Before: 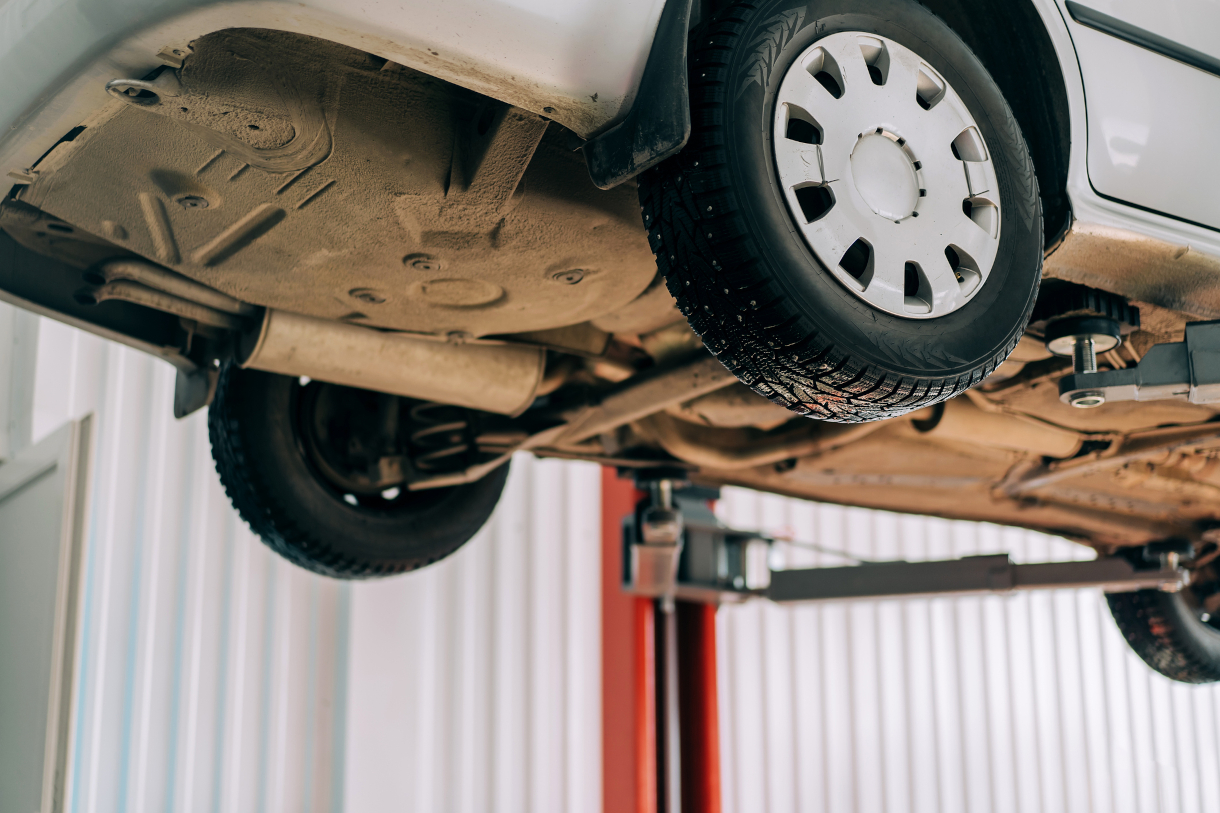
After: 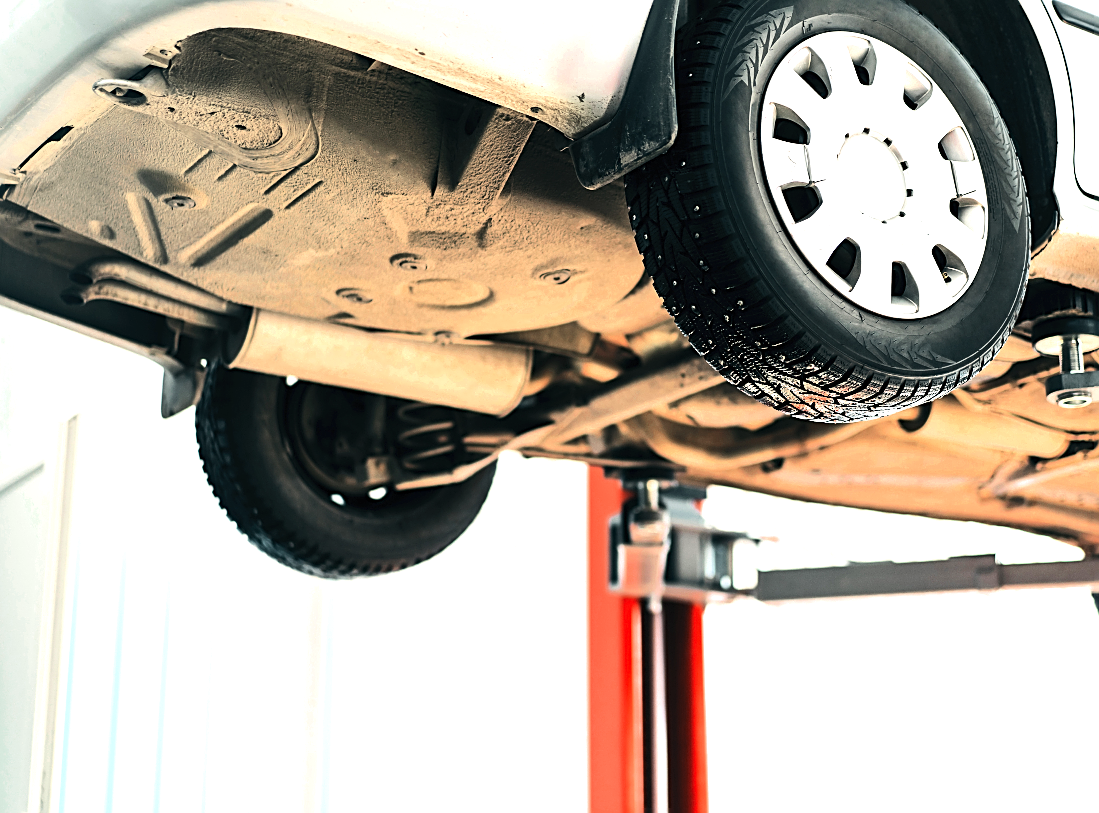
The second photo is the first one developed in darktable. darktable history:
sharpen: on, module defaults
crop and rotate: left 1.088%, right 8.807%
exposure: black level correction 0, exposure 1 EV, compensate exposure bias true, compensate highlight preservation false
color zones: curves: ch0 [(0, 0.5) (0.125, 0.4) (0.25, 0.5) (0.375, 0.4) (0.5, 0.4) (0.625, 0.35) (0.75, 0.35) (0.875, 0.5)]; ch1 [(0, 0.35) (0.125, 0.45) (0.25, 0.35) (0.375, 0.35) (0.5, 0.35) (0.625, 0.35) (0.75, 0.45) (0.875, 0.35)]; ch2 [(0, 0.6) (0.125, 0.5) (0.25, 0.5) (0.375, 0.6) (0.5, 0.6) (0.625, 0.5) (0.75, 0.5) (0.875, 0.5)]
contrast brightness saturation: contrast 0.2, brightness 0.16, saturation 0.22
color balance rgb: on, module defaults
tone equalizer: -8 EV -0.75 EV, -7 EV -0.7 EV, -6 EV -0.6 EV, -5 EV -0.4 EV, -3 EV 0.4 EV, -2 EV 0.6 EV, -1 EV 0.7 EV, +0 EV 0.75 EV, edges refinement/feathering 500, mask exposure compensation -1.57 EV, preserve details no
